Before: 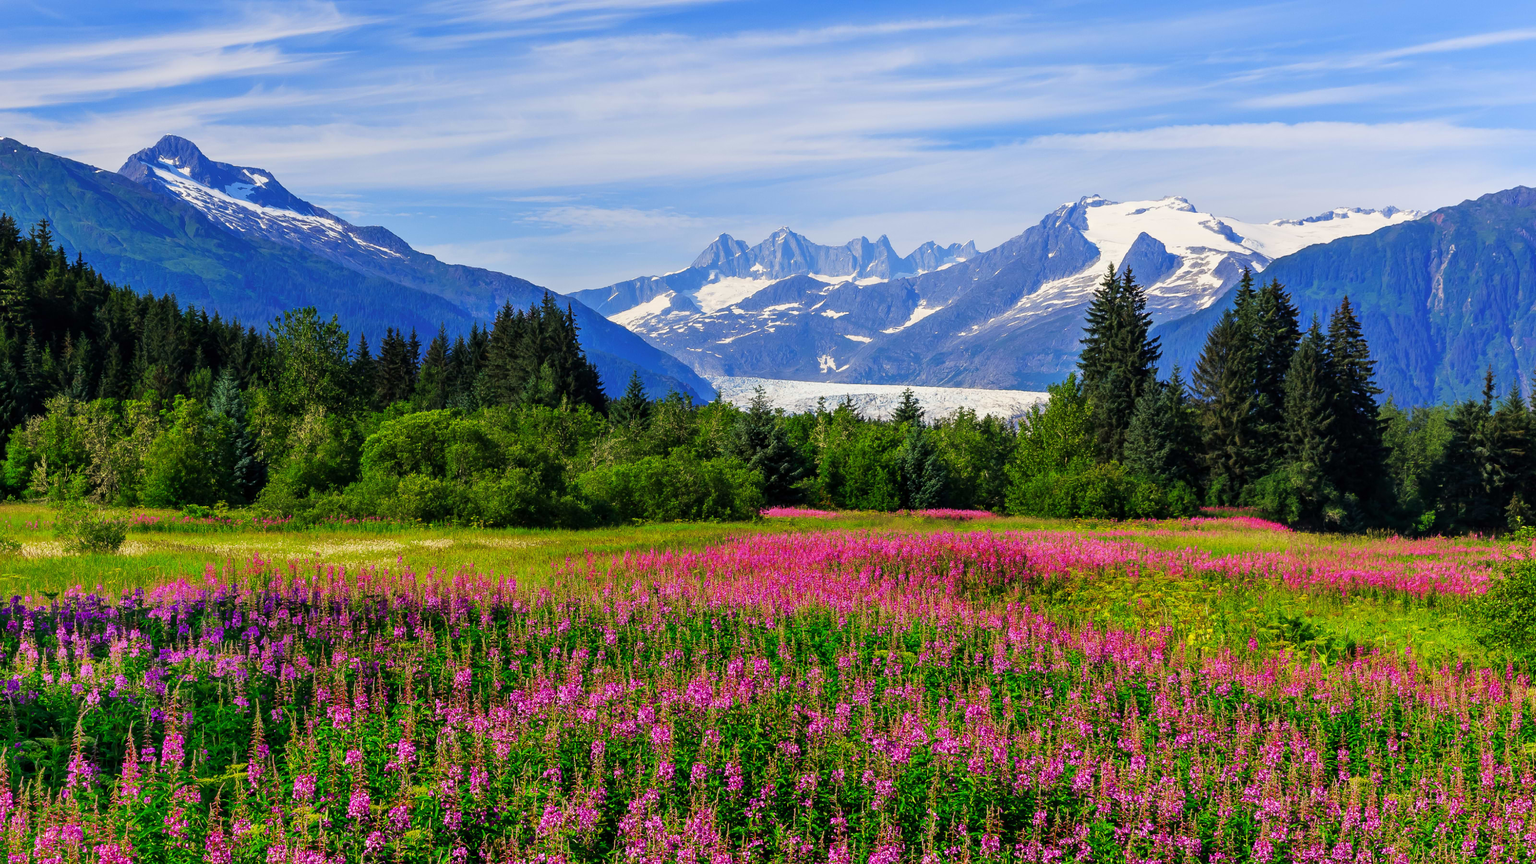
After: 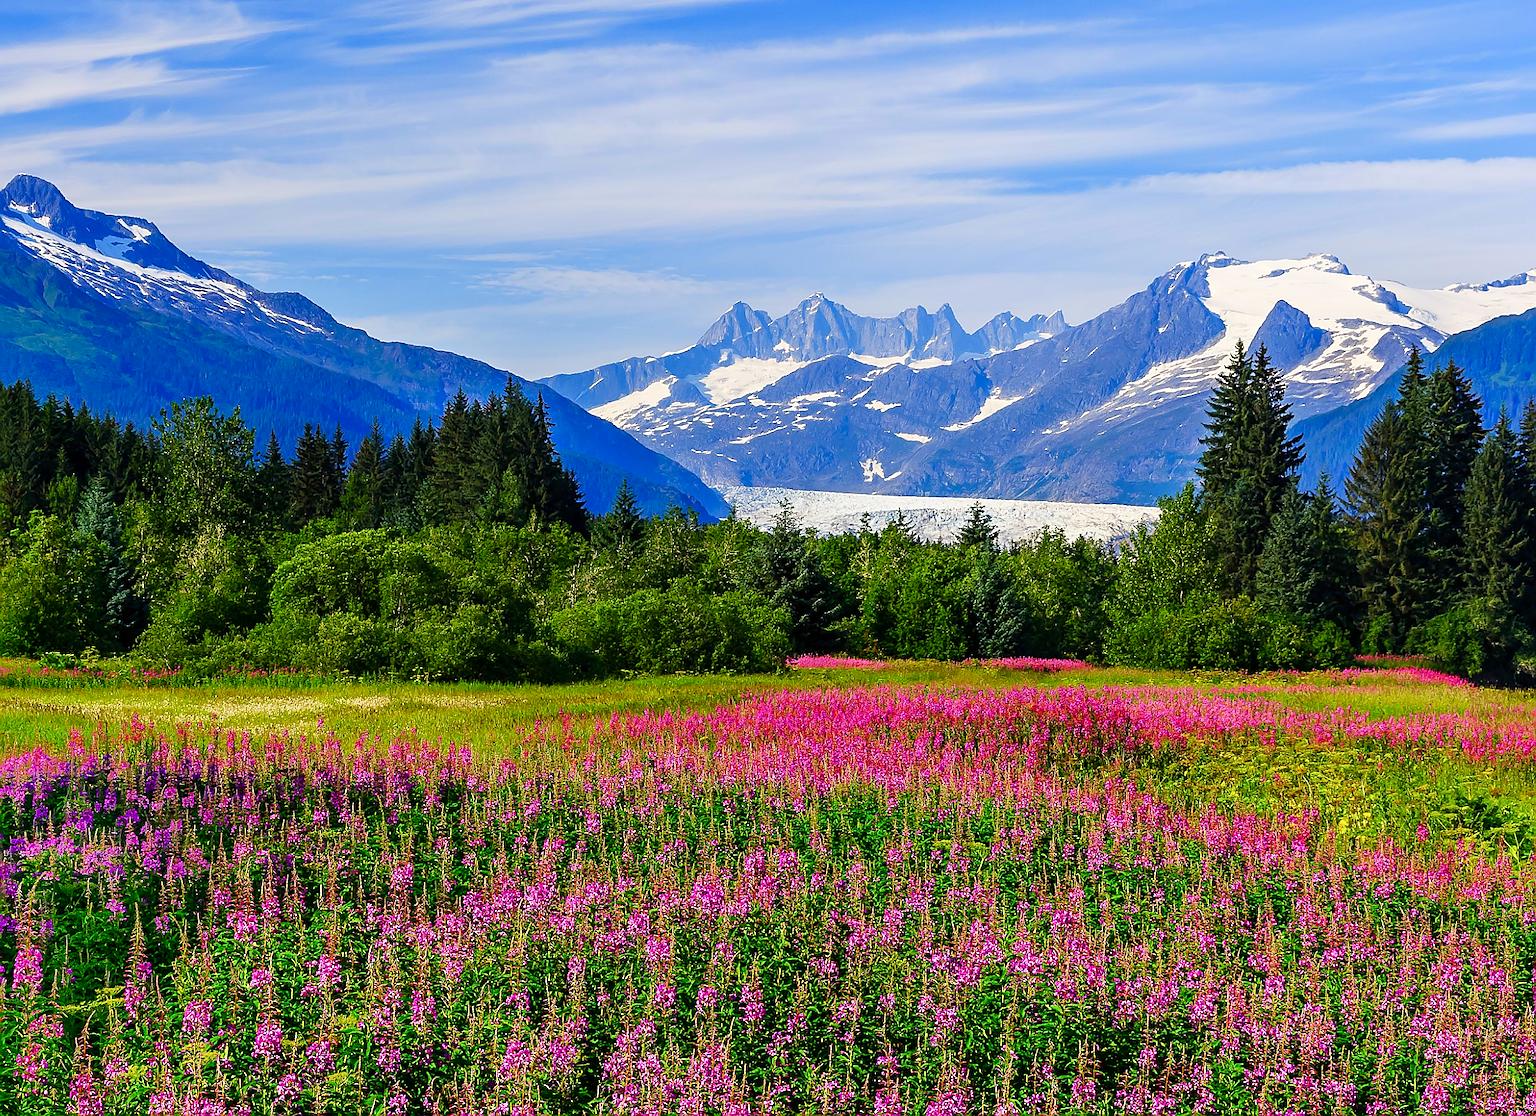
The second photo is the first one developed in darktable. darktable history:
color balance rgb: shadows lift › chroma 0.992%, shadows lift › hue 113.86°, perceptual saturation grading › global saturation 20%, perceptual saturation grading › highlights -24.94%, perceptual saturation grading › shadows 24.657%, global vibrance 20%
crop: left 9.894%, right 12.685%
contrast brightness saturation: saturation -0.063
exposure: exposure 0.085 EV, compensate highlight preservation false
sharpen: radius 1.354, amount 1.264, threshold 0.688
